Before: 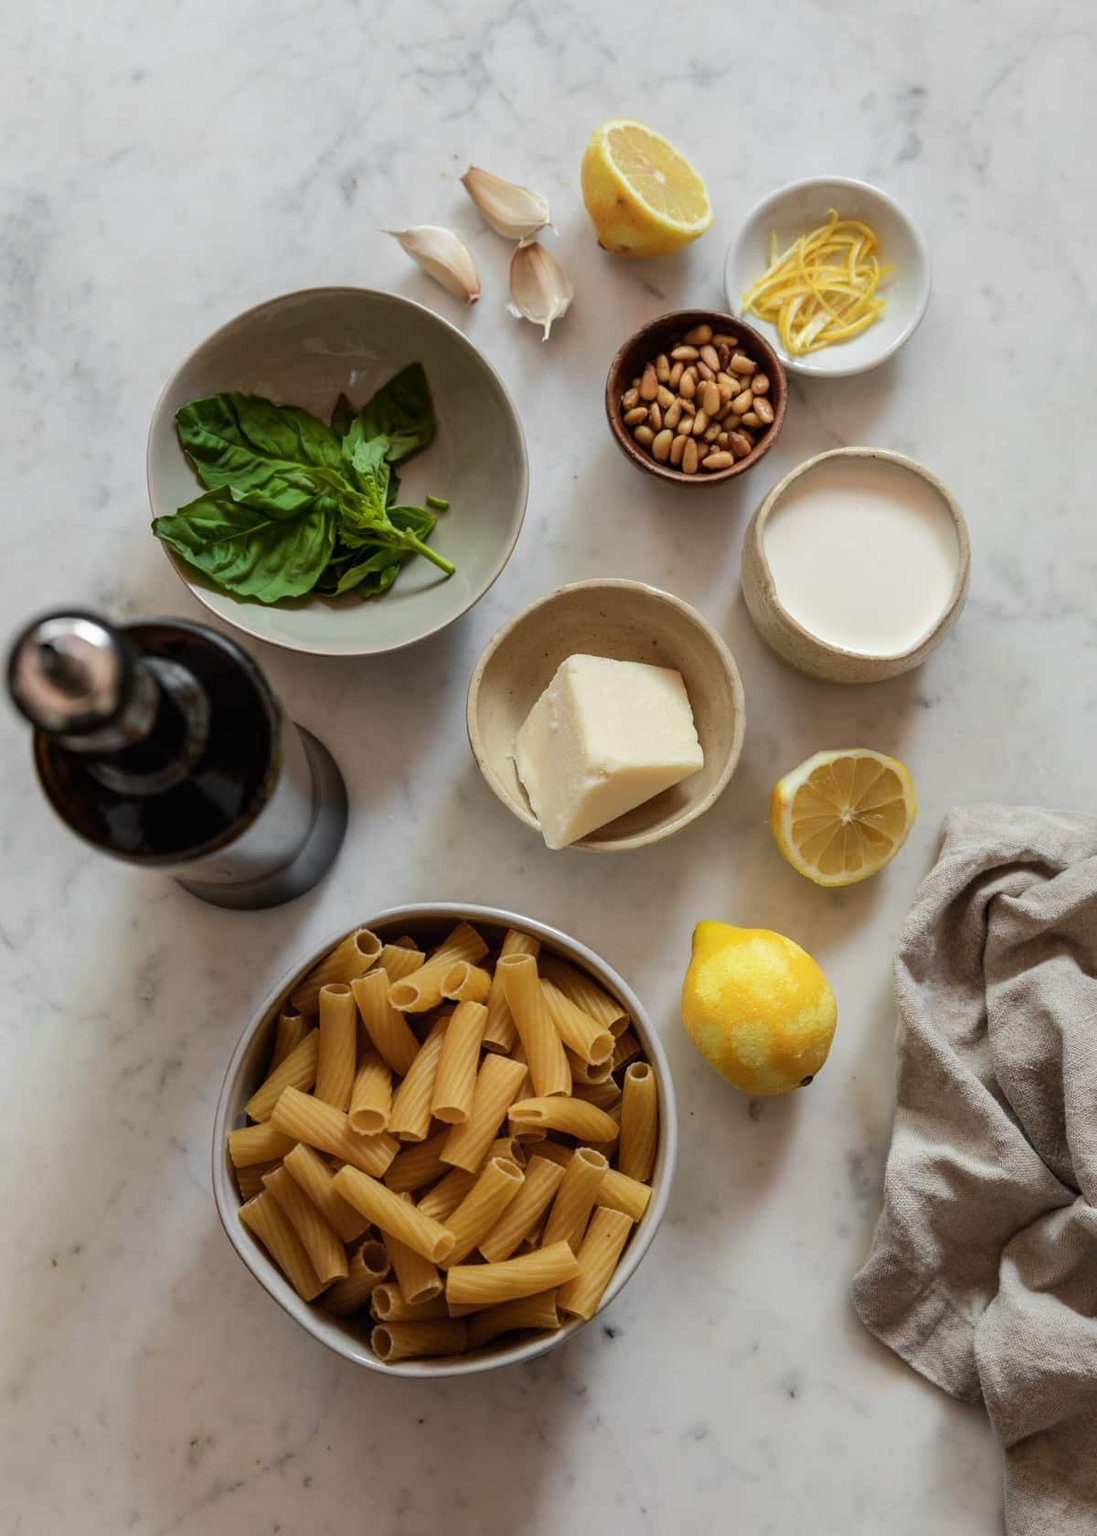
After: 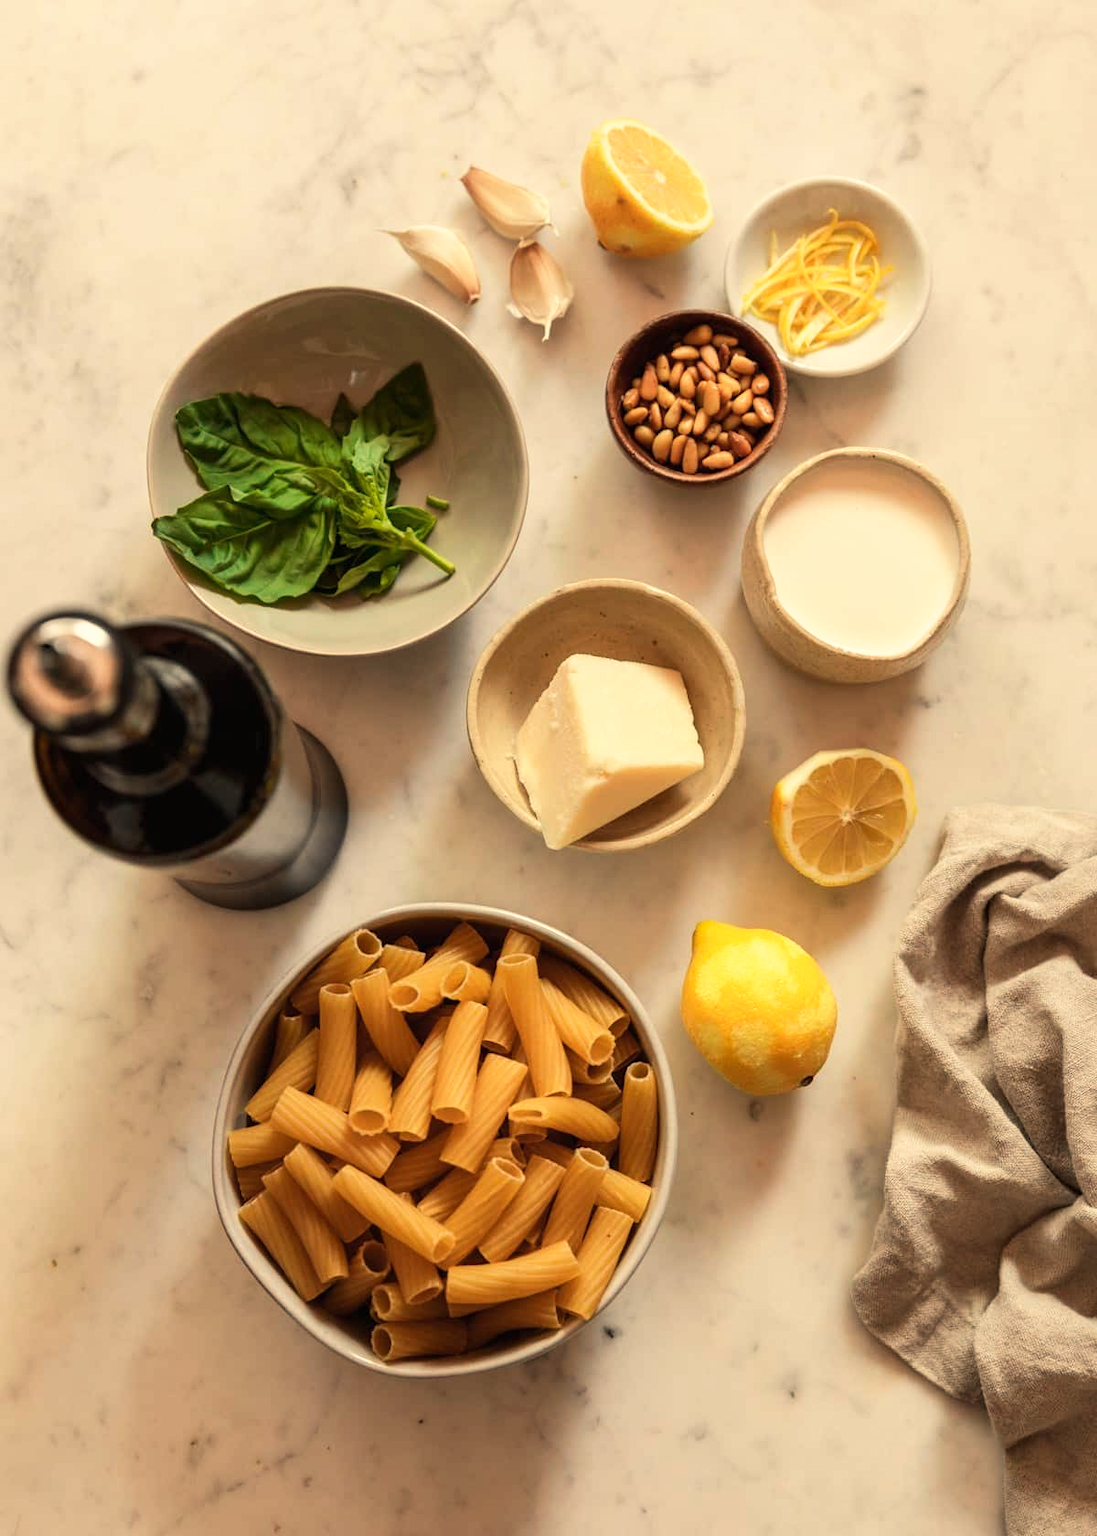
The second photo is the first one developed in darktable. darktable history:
white balance: red 1.138, green 0.996, blue 0.812
base curve: curves: ch0 [(0, 0) (0.688, 0.865) (1, 1)], preserve colors none
